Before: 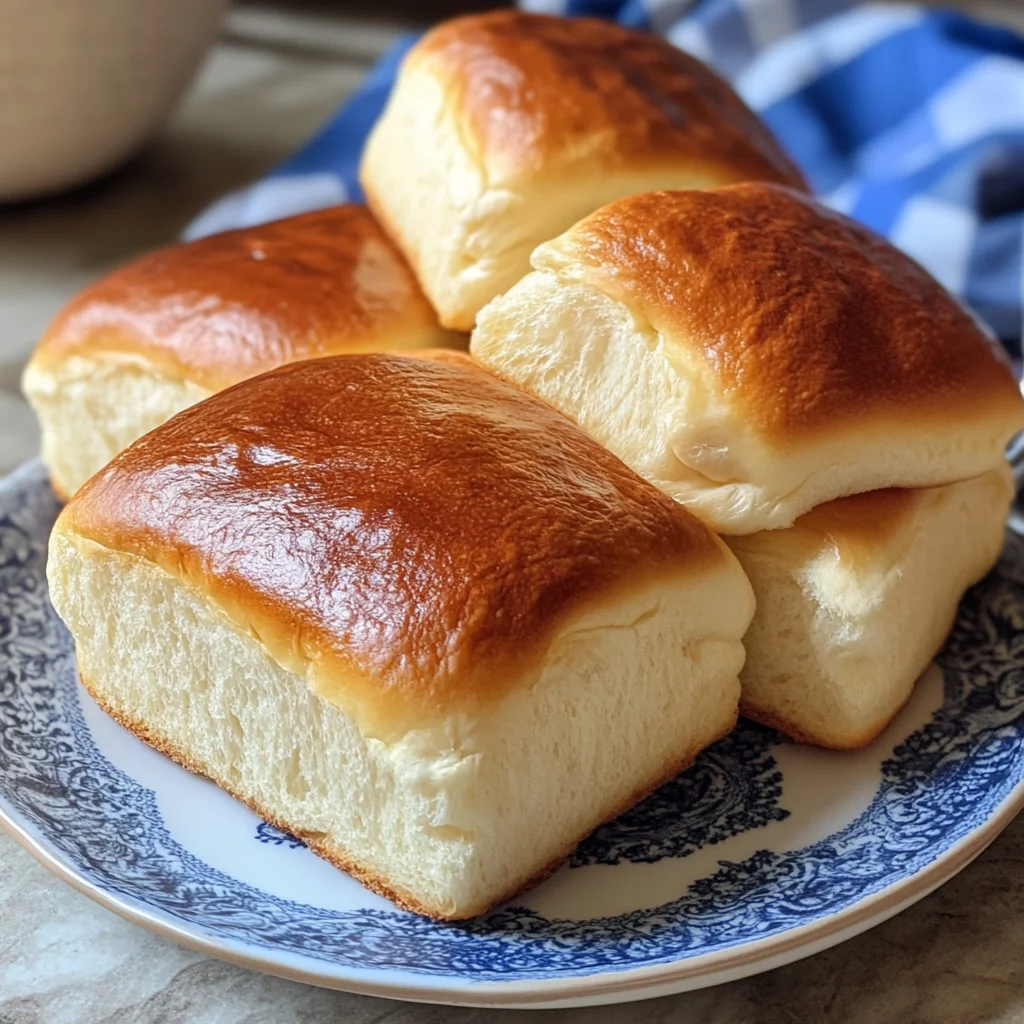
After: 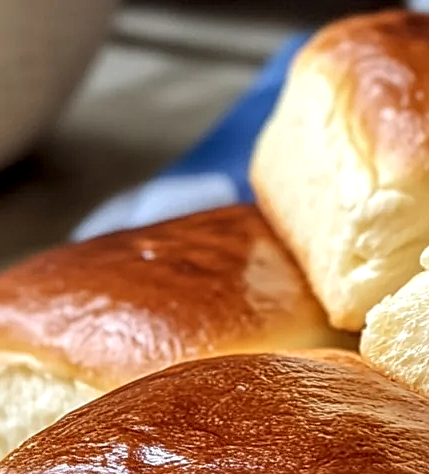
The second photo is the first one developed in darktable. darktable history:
crop and rotate: left 10.817%, top 0.062%, right 47.194%, bottom 53.626%
local contrast: detail 142%
sharpen: on, module defaults
